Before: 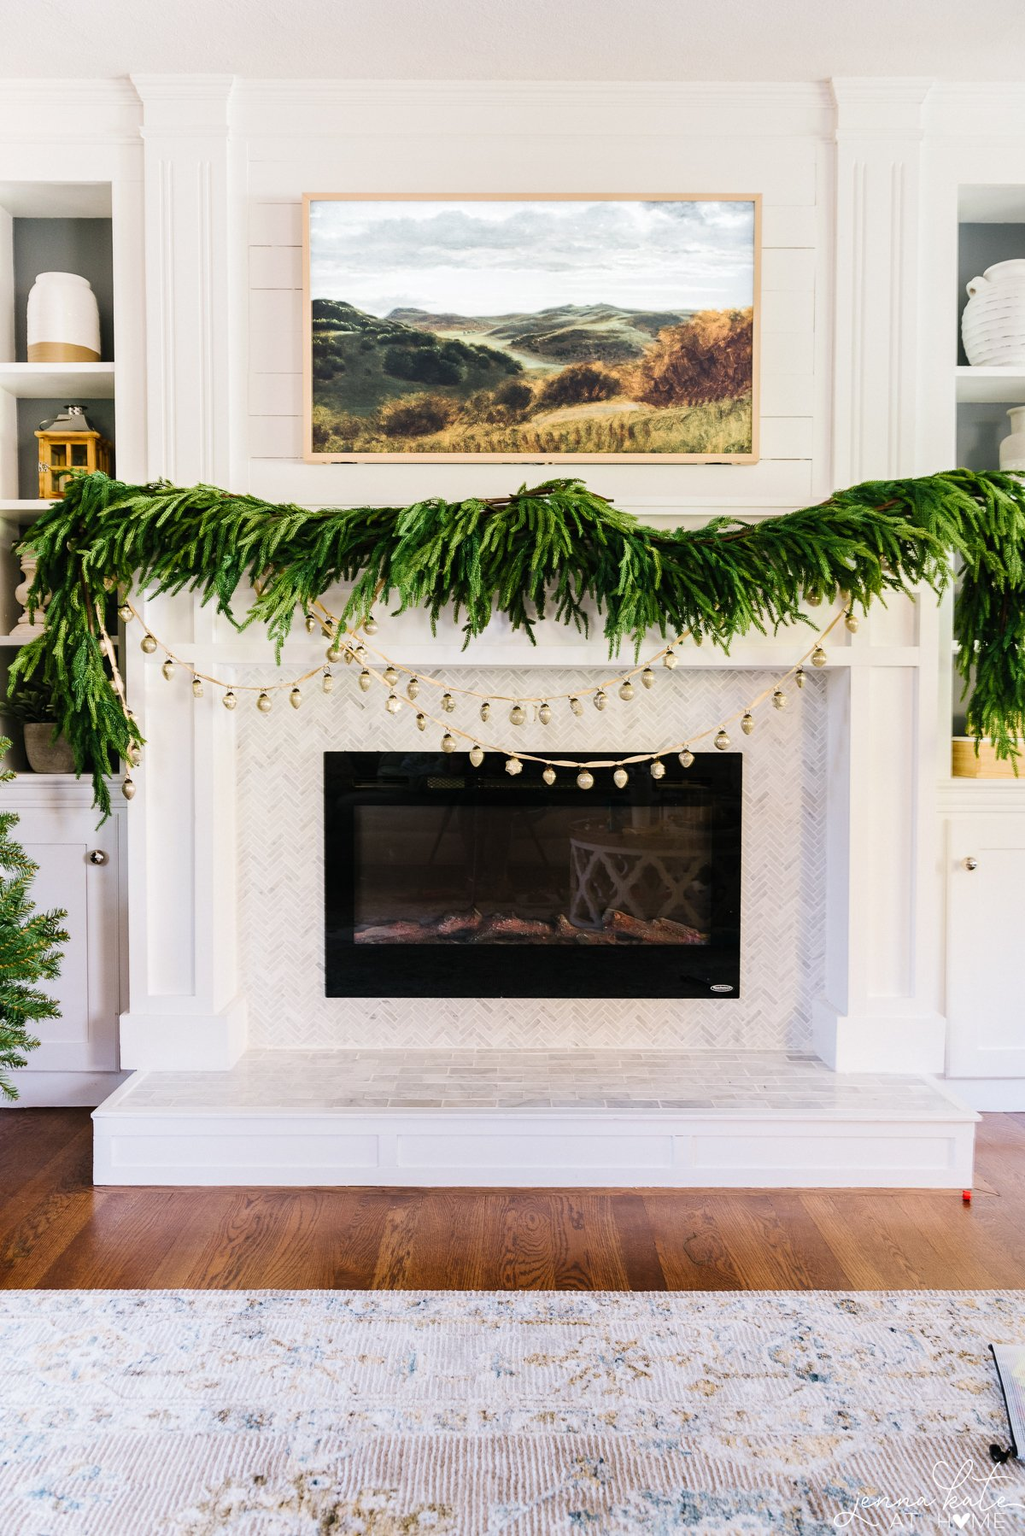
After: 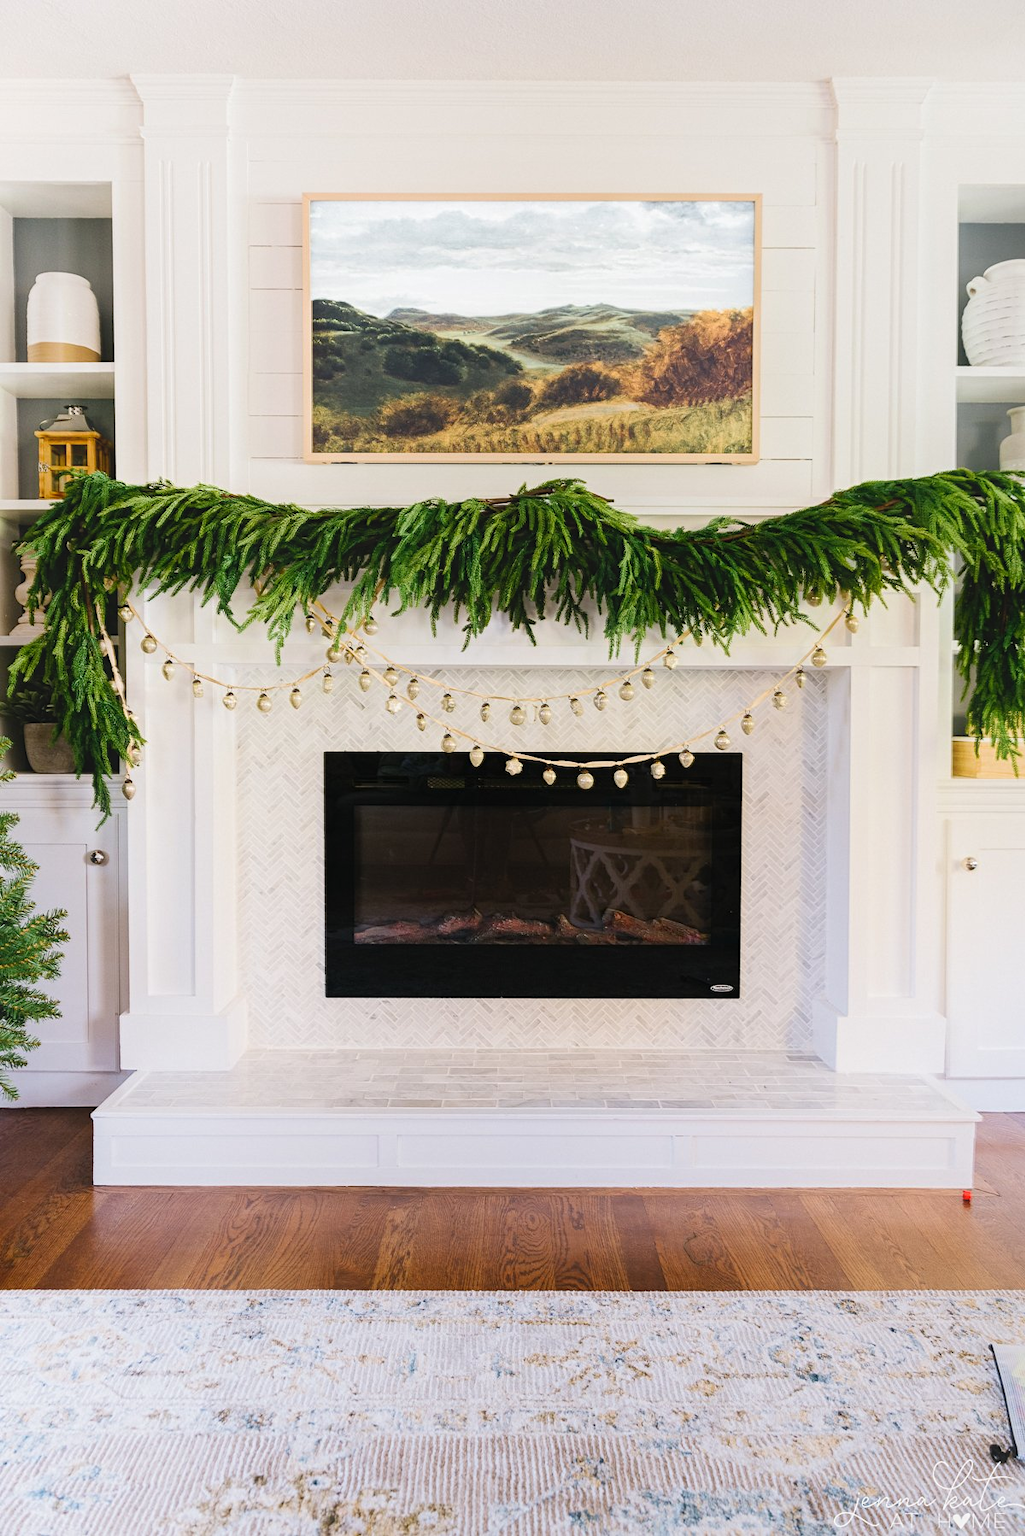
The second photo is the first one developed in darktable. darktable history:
contrast equalizer: octaves 7, y [[0.439, 0.44, 0.442, 0.457, 0.493, 0.498], [0.5 ×6], [0.5 ×6], [0 ×6], [0 ×6]]
